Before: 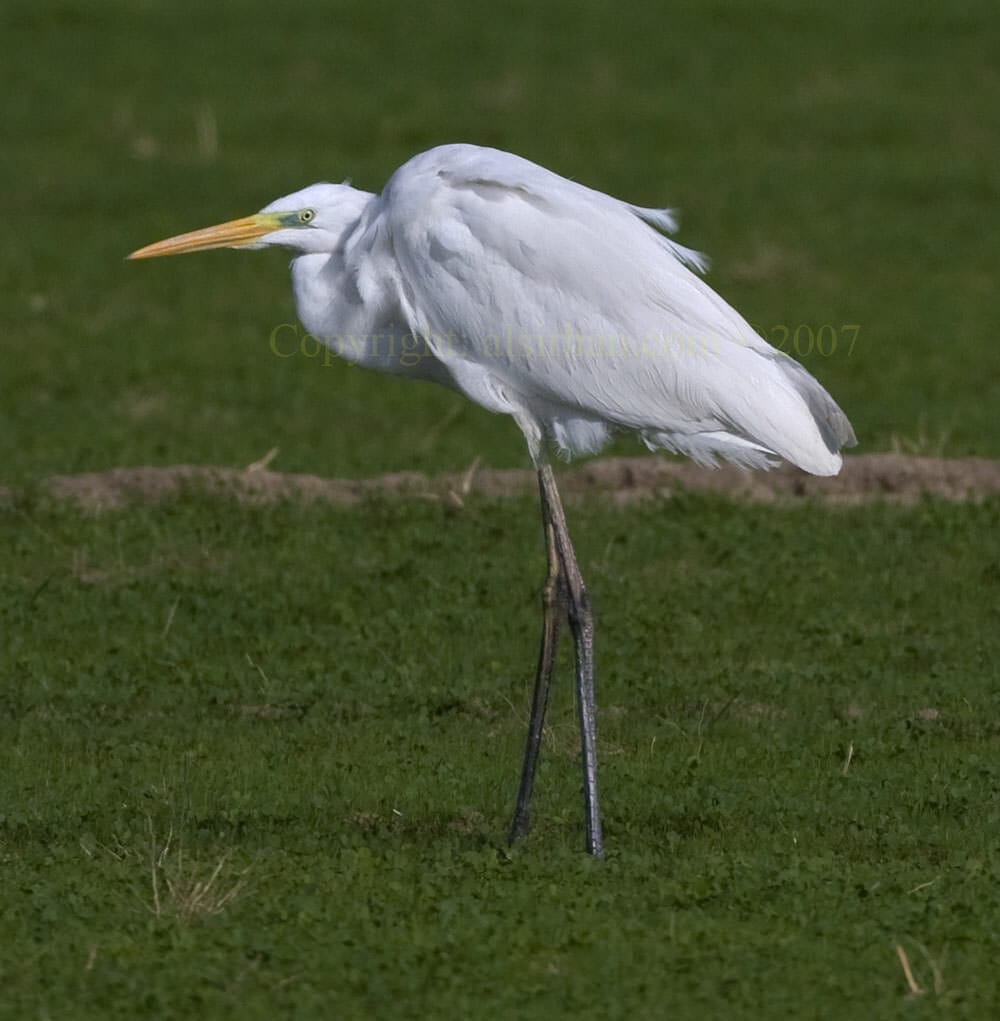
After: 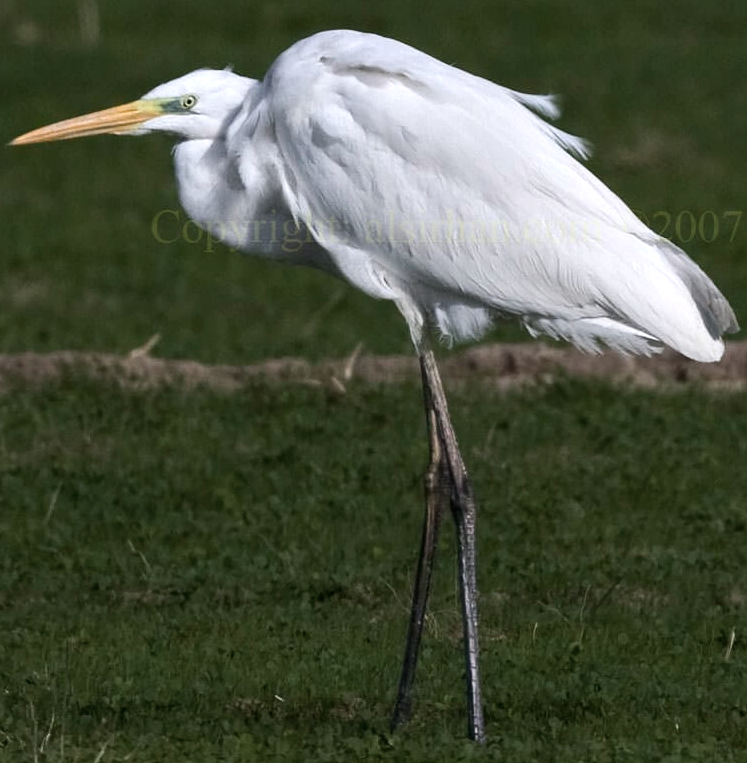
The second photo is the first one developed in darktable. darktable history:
crop and rotate: left 11.831%, top 11.346%, right 13.429%, bottom 13.899%
tone equalizer: -8 EV -0.417 EV, -7 EV -0.389 EV, -6 EV -0.333 EV, -5 EV -0.222 EV, -3 EV 0.222 EV, -2 EV 0.333 EV, -1 EV 0.389 EV, +0 EV 0.417 EV, edges refinement/feathering 500, mask exposure compensation -1.57 EV, preserve details no
contrast brightness saturation: contrast 0.1, saturation -0.3
